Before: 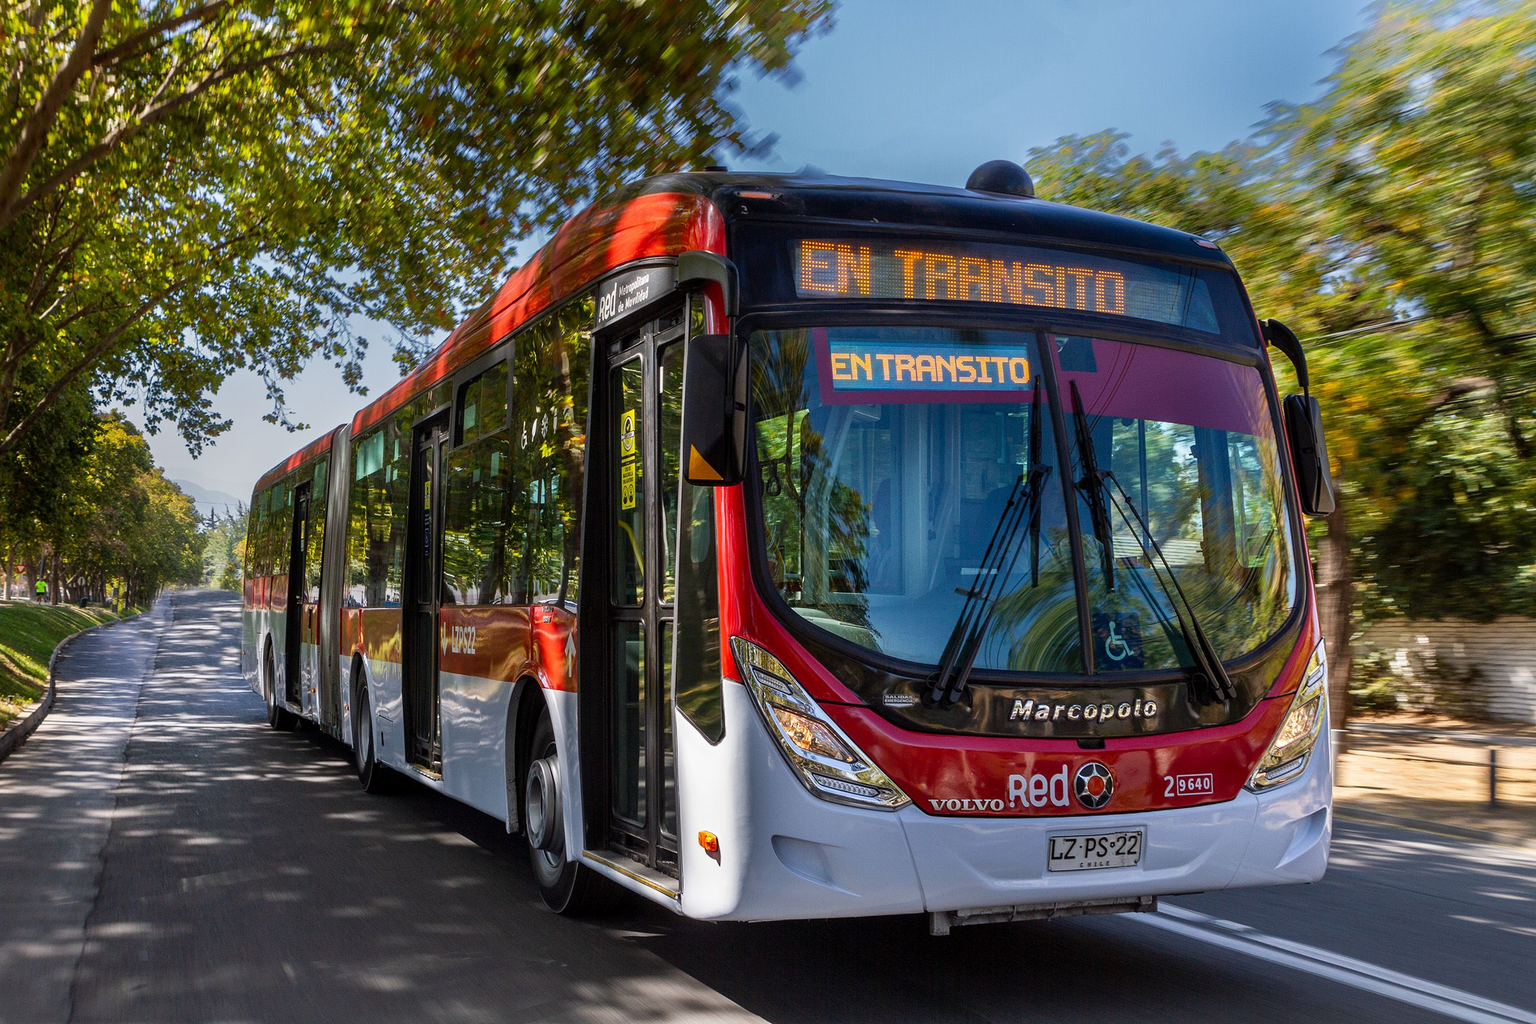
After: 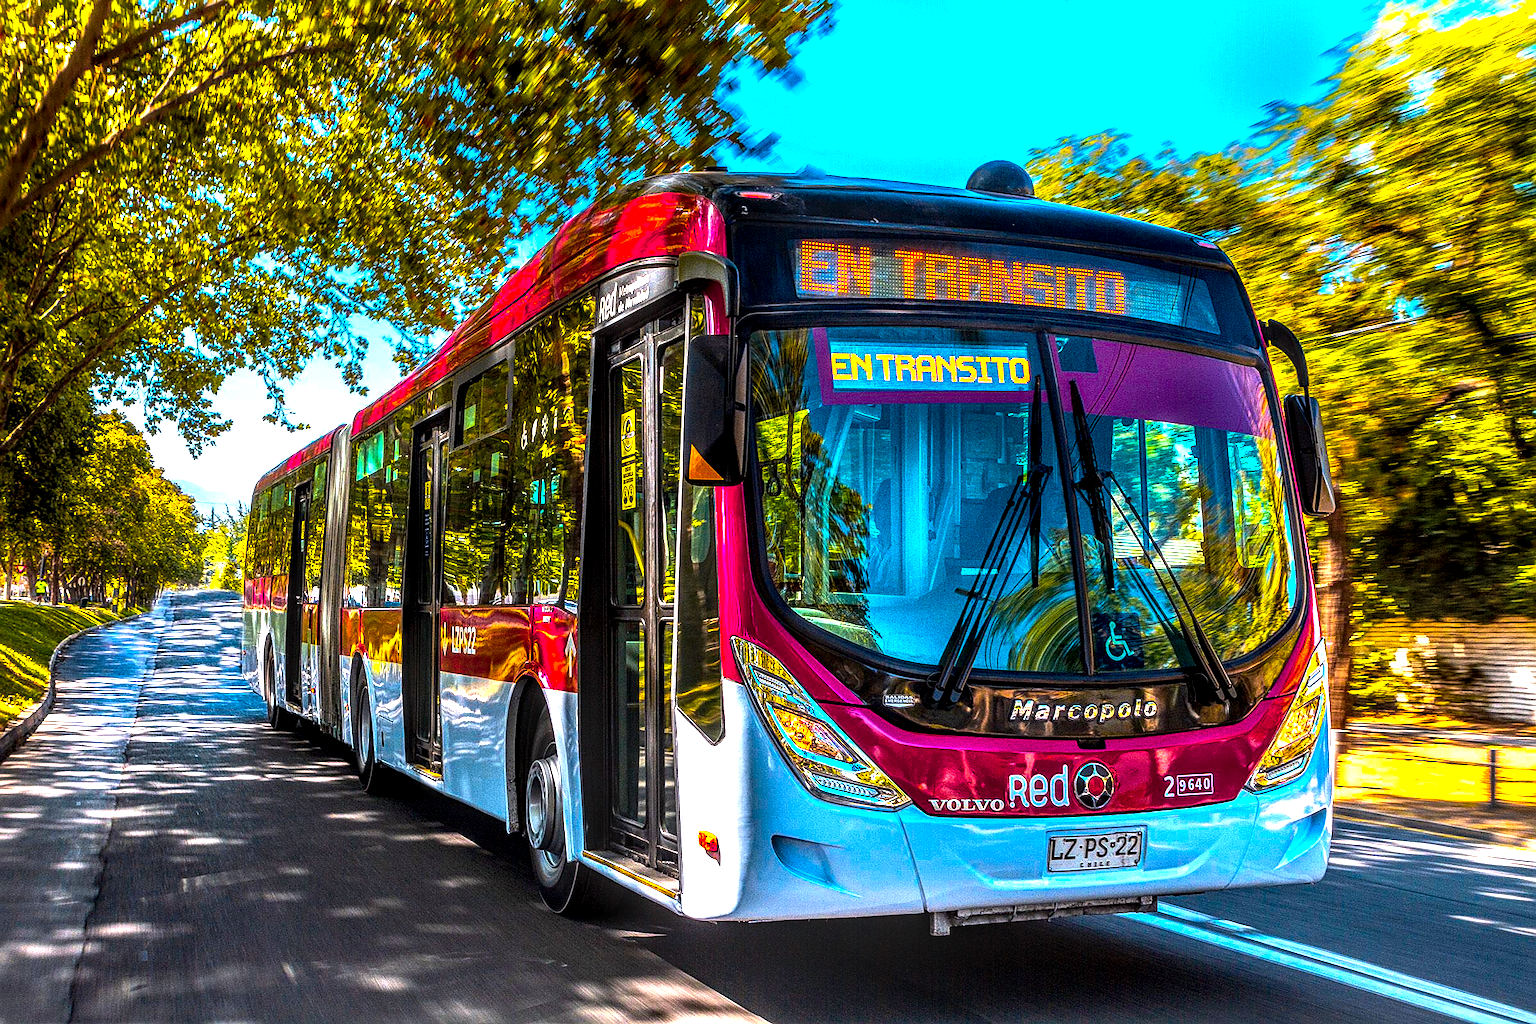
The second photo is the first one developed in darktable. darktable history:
local contrast: highlights 0%, shadows 0%, detail 182%
color balance rgb: linear chroma grading › highlights 100%, linear chroma grading › global chroma 23.41%, perceptual saturation grading › global saturation 35.38%, hue shift -10.68°, perceptual brilliance grading › highlights 47.25%, perceptual brilliance grading › mid-tones 22.2%, perceptual brilliance grading › shadows -5.93%
sharpen: on, module defaults
